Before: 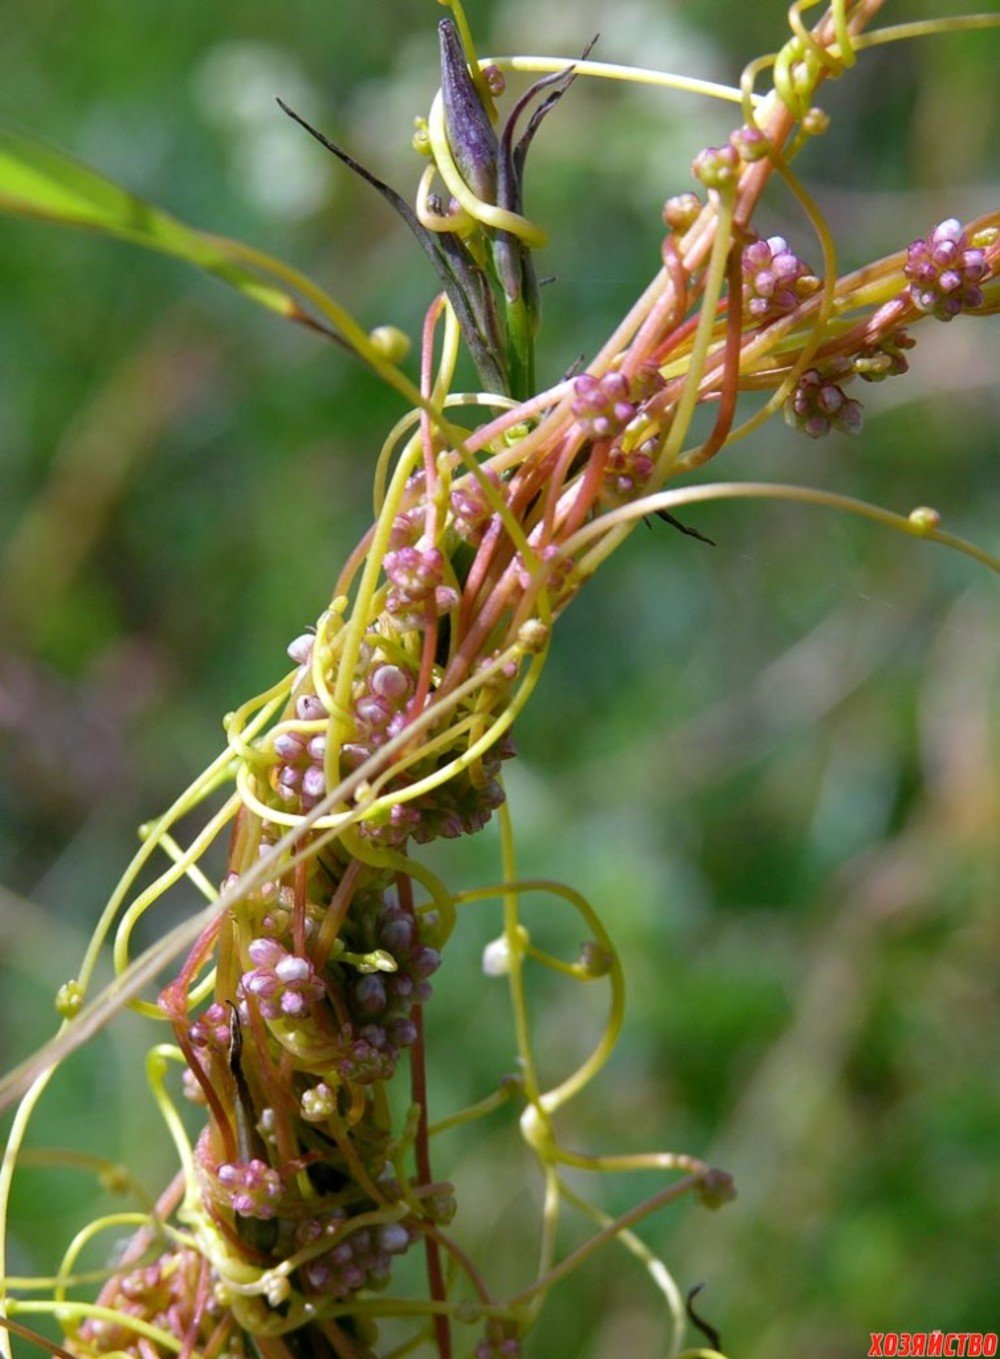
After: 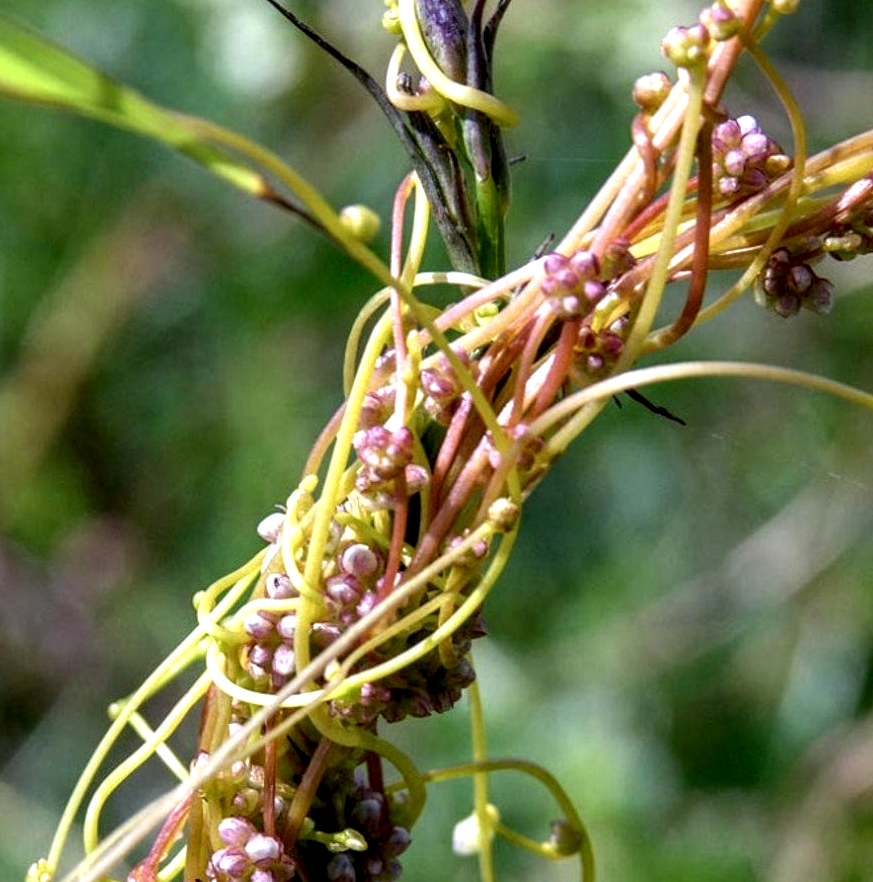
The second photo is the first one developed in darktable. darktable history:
crop: left 3.025%, top 8.91%, right 9.639%, bottom 26.119%
base curve: curves: ch0 [(0, 0) (0.283, 0.295) (1, 1)]
local contrast: highlights 16%, detail 188%
